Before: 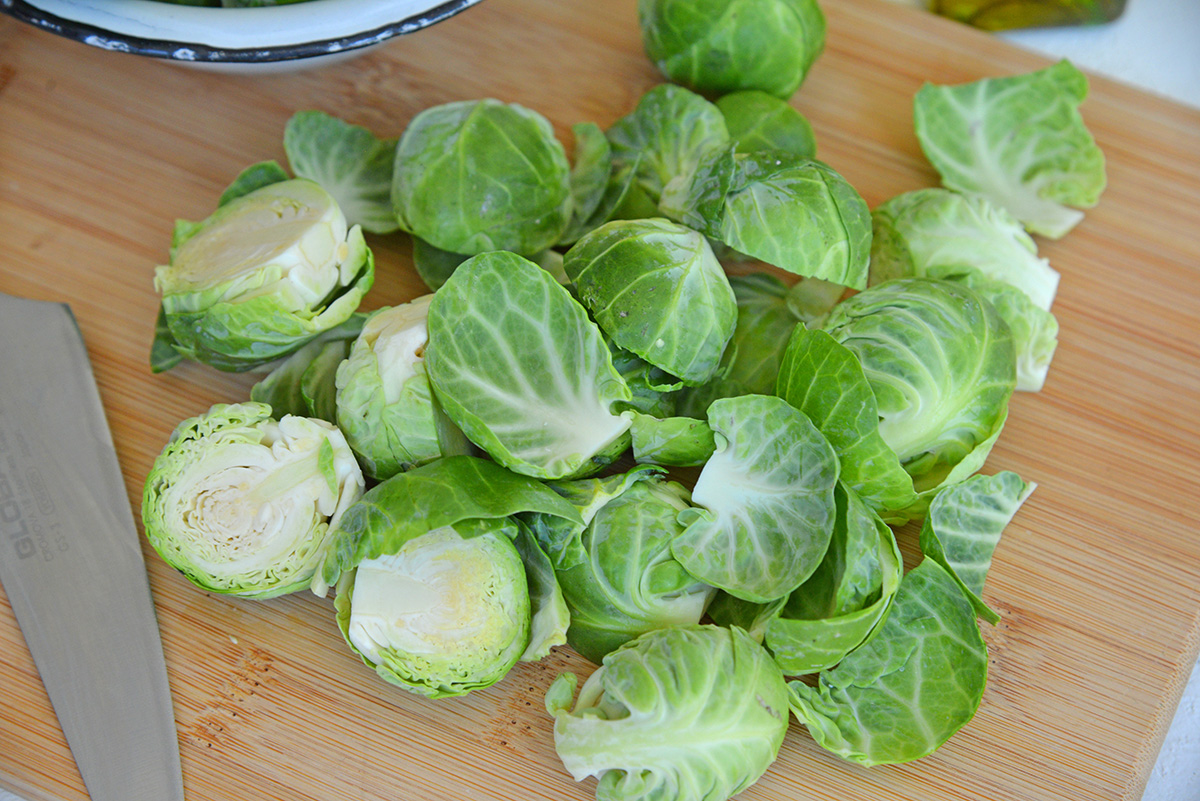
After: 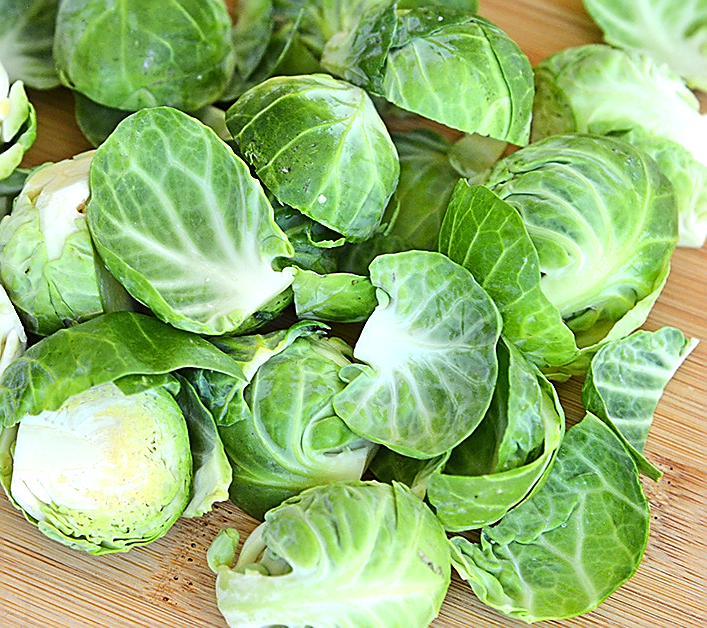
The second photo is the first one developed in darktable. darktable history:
tone equalizer: -8 EV -0.713 EV, -7 EV -0.704 EV, -6 EV -0.626 EV, -5 EV -0.395 EV, -3 EV 0.402 EV, -2 EV 0.6 EV, -1 EV 0.699 EV, +0 EV 0.77 EV, edges refinement/feathering 500, mask exposure compensation -1.57 EV, preserve details no
crop and rotate: left 28.247%, top 18.064%, right 12.808%, bottom 3.424%
sharpen: radius 1.413, amount 1.24, threshold 0.761
color correction: highlights b* -0.038
